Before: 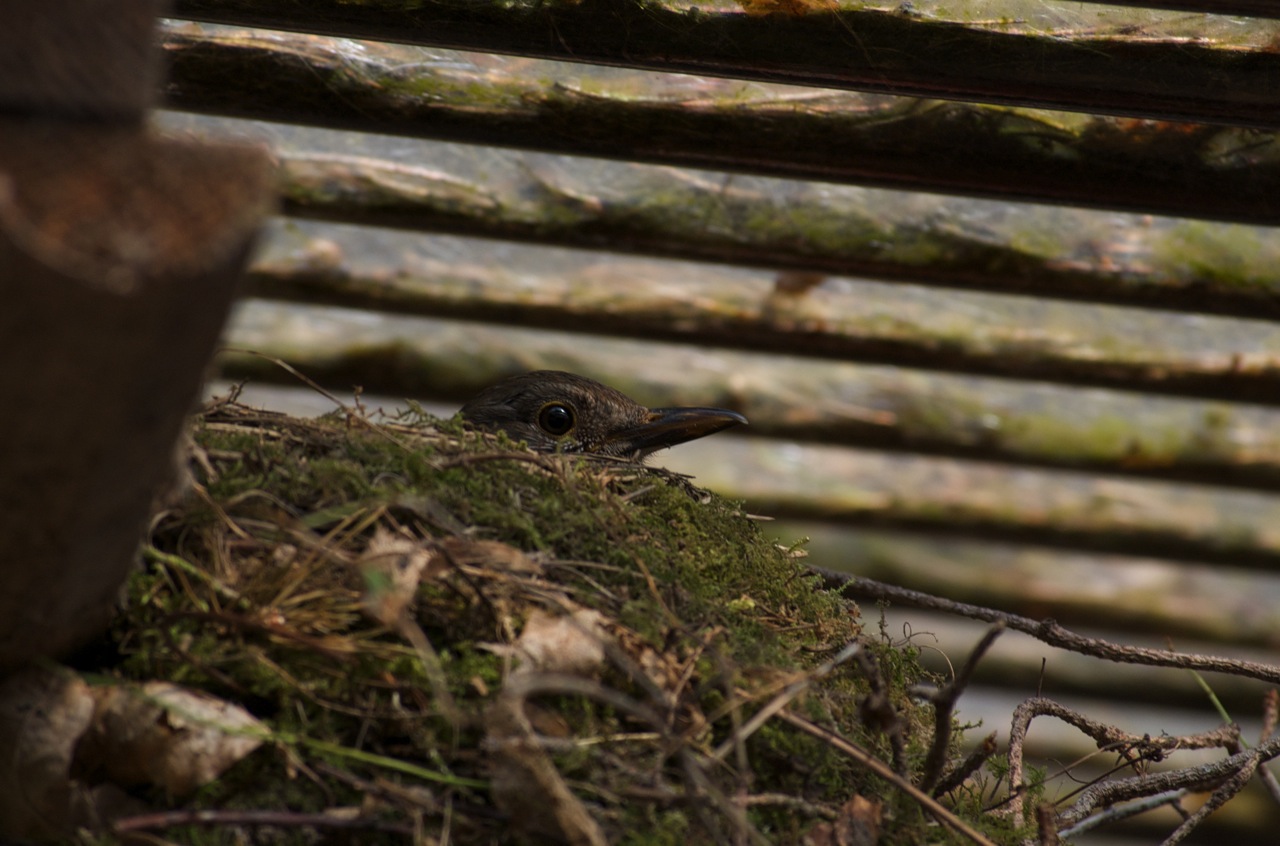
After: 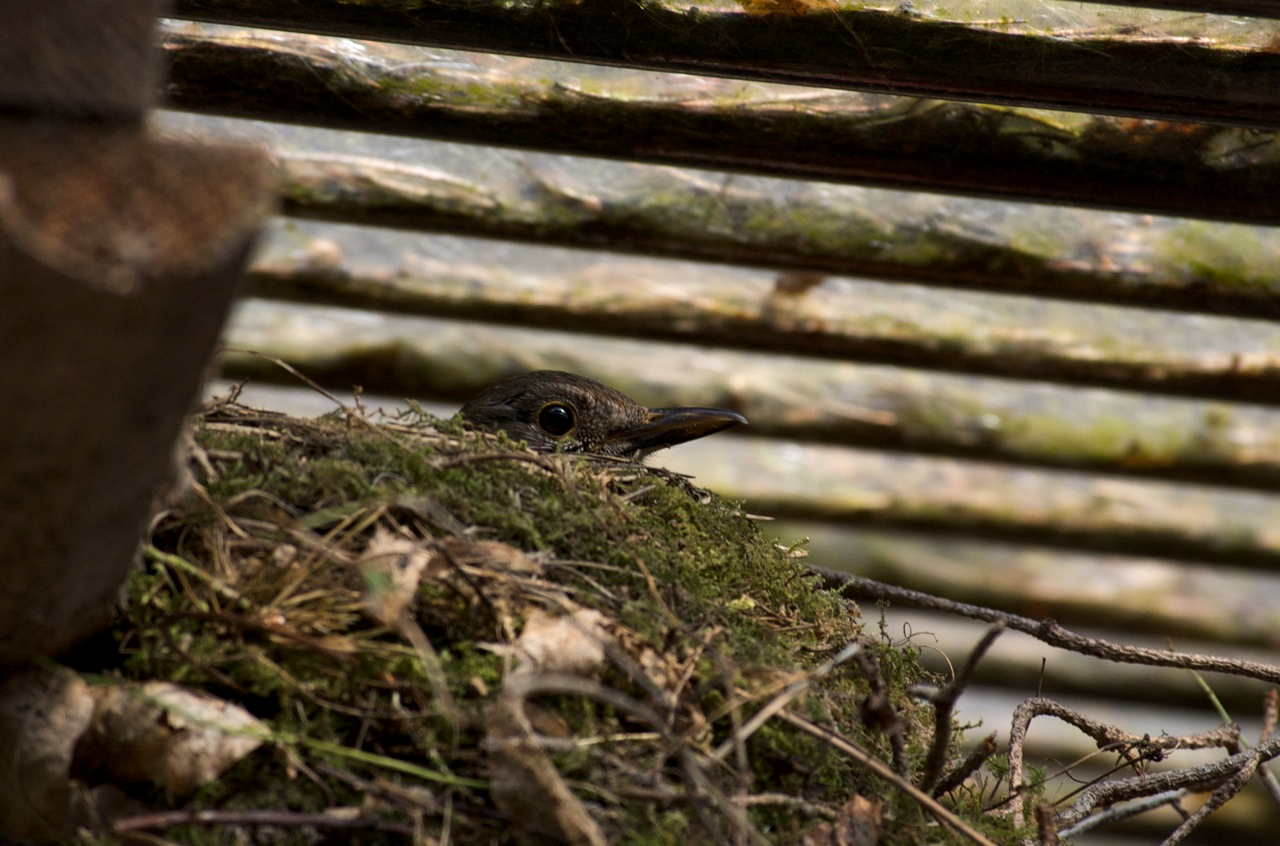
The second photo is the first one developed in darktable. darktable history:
local contrast: mode bilateral grid, contrast 20, coarseness 50, detail 120%, midtone range 0.2
tone equalizer: -8 EV -0.417 EV, -7 EV -0.389 EV, -6 EV -0.333 EV, -5 EV -0.222 EV, -3 EV 0.222 EV, -2 EV 0.333 EV, -1 EV 0.389 EV, +0 EV 0.417 EV, edges refinement/feathering 500, mask exposure compensation -1.57 EV, preserve details no
